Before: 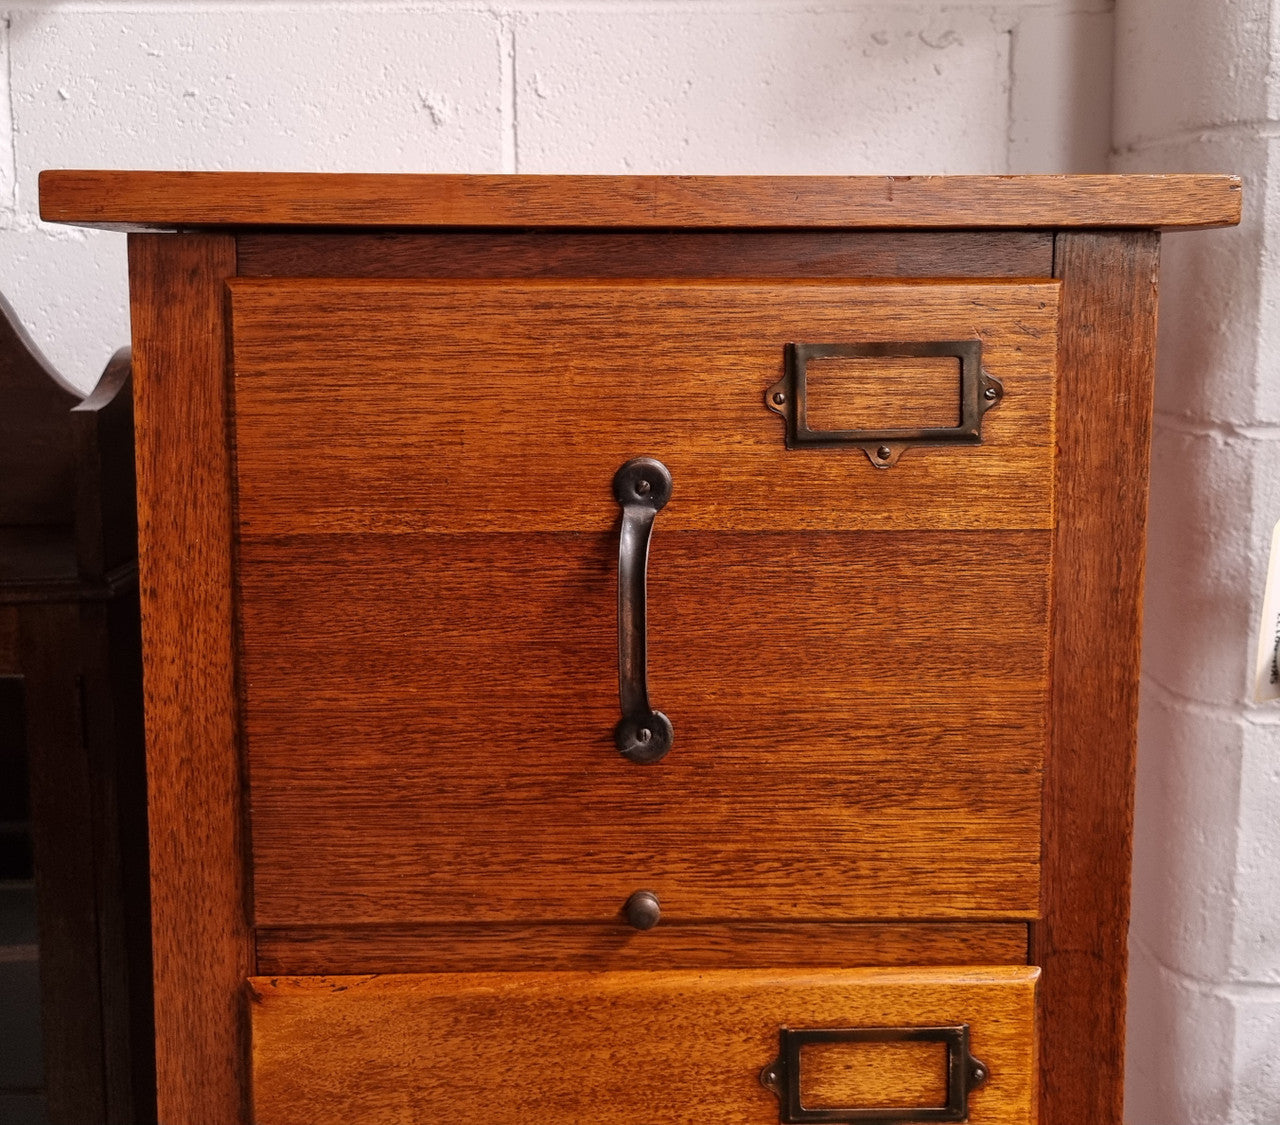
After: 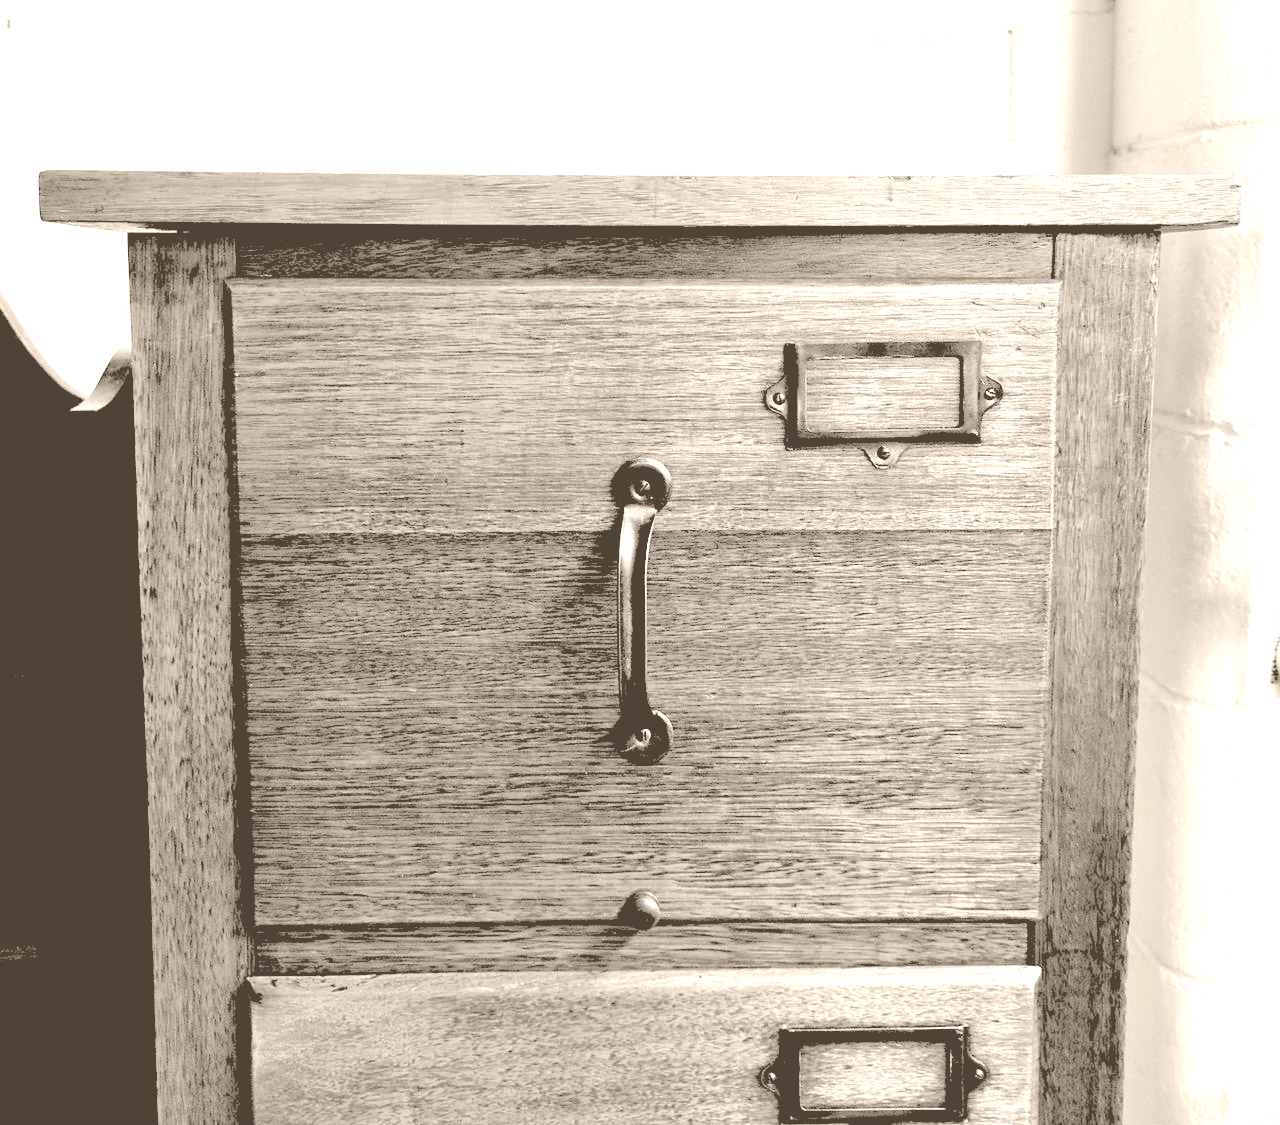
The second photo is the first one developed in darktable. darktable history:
color balance: mode lift, gamma, gain (sRGB), lift [0.997, 0.979, 1.021, 1.011], gamma [1, 1.084, 0.916, 0.998], gain [1, 0.87, 1.13, 1.101], contrast 4.55%, contrast fulcrum 38.24%, output saturation 104.09%
rgb levels: levels [[0.027, 0.429, 0.996], [0, 0.5, 1], [0, 0.5, 1]]
colorize: hue 34.49°, saturation 35.33%, source mix 100%, version 1
